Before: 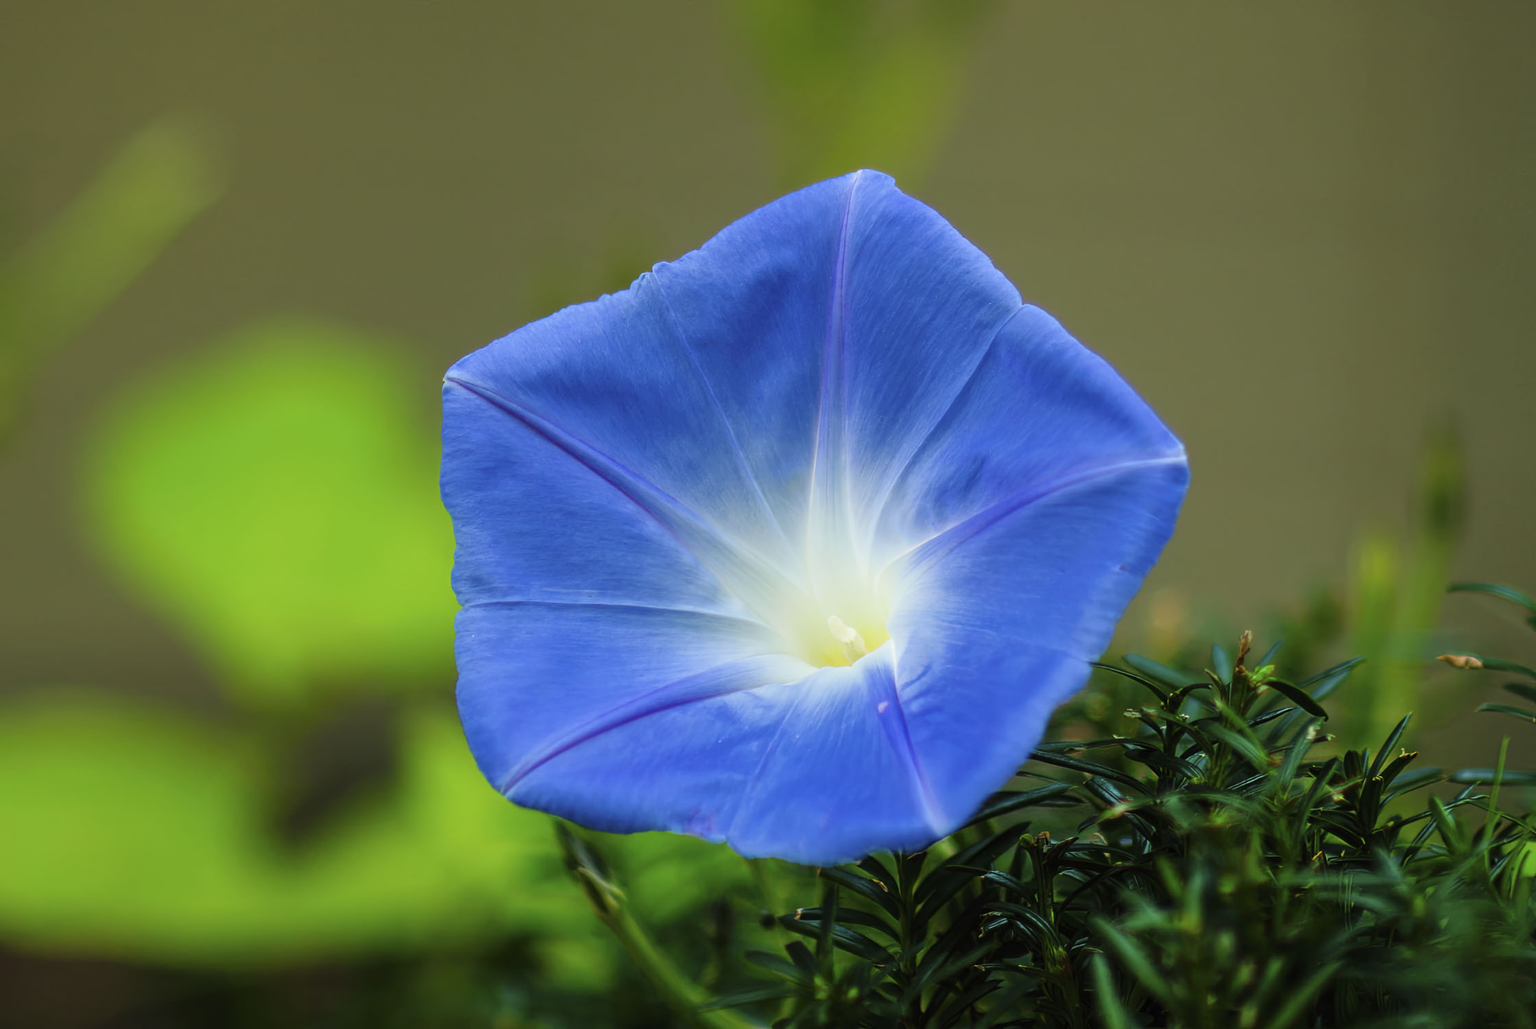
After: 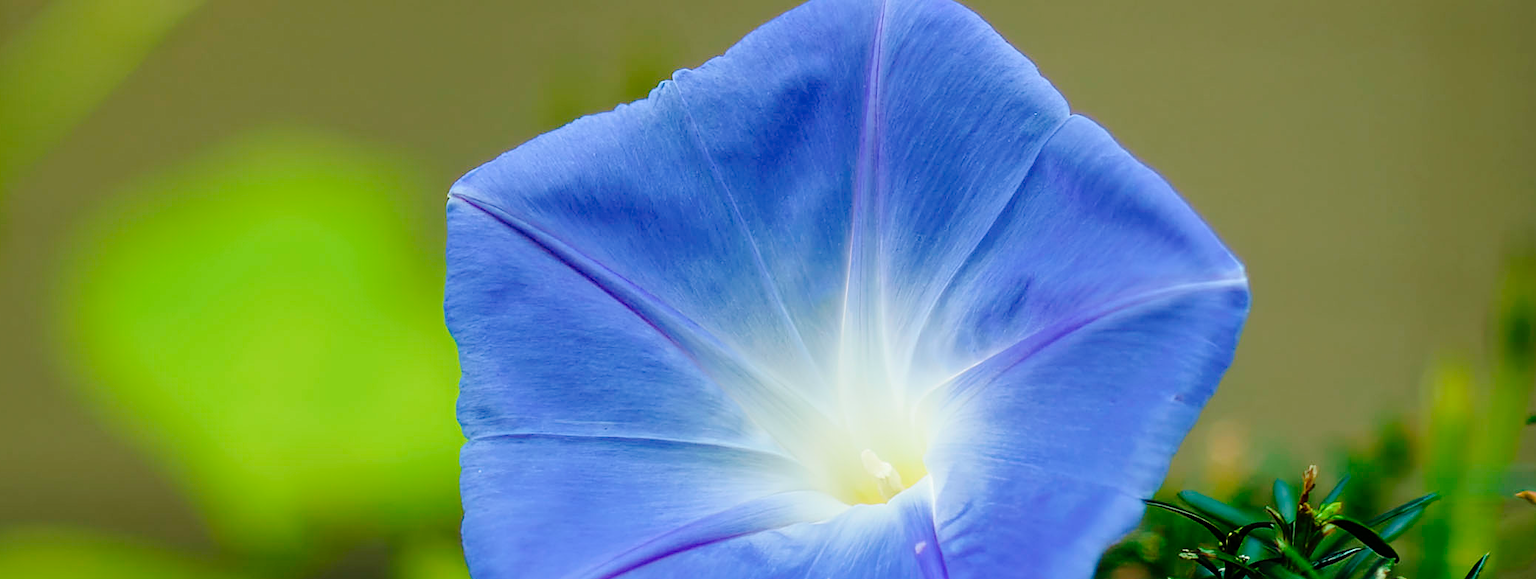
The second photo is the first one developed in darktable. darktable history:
sharpen: on, module defaults
crop: left 1.744%, top 19.225%, right 5.069%, bottom 28.357%
tone curve: curves: ch0 [(0, 0) (0.003, 0.001) (0.011, 0.004) (0.025, 0.013) (0.044, 0.022) (0.069, 0.035) (0.1, 0.053) (0.136, 0.088) (0.177, 0.149) (0.224, 0.213) (0.277, 0.293) (0.335, 0.381) (0.399, 0.463) (0.468, 0.546) (0.543, 0.616) (0.623, 0.693) (0.709, 0.766) (0.801, 0.843) (0.898, 0.921) (1, 1)], preserve colors none
